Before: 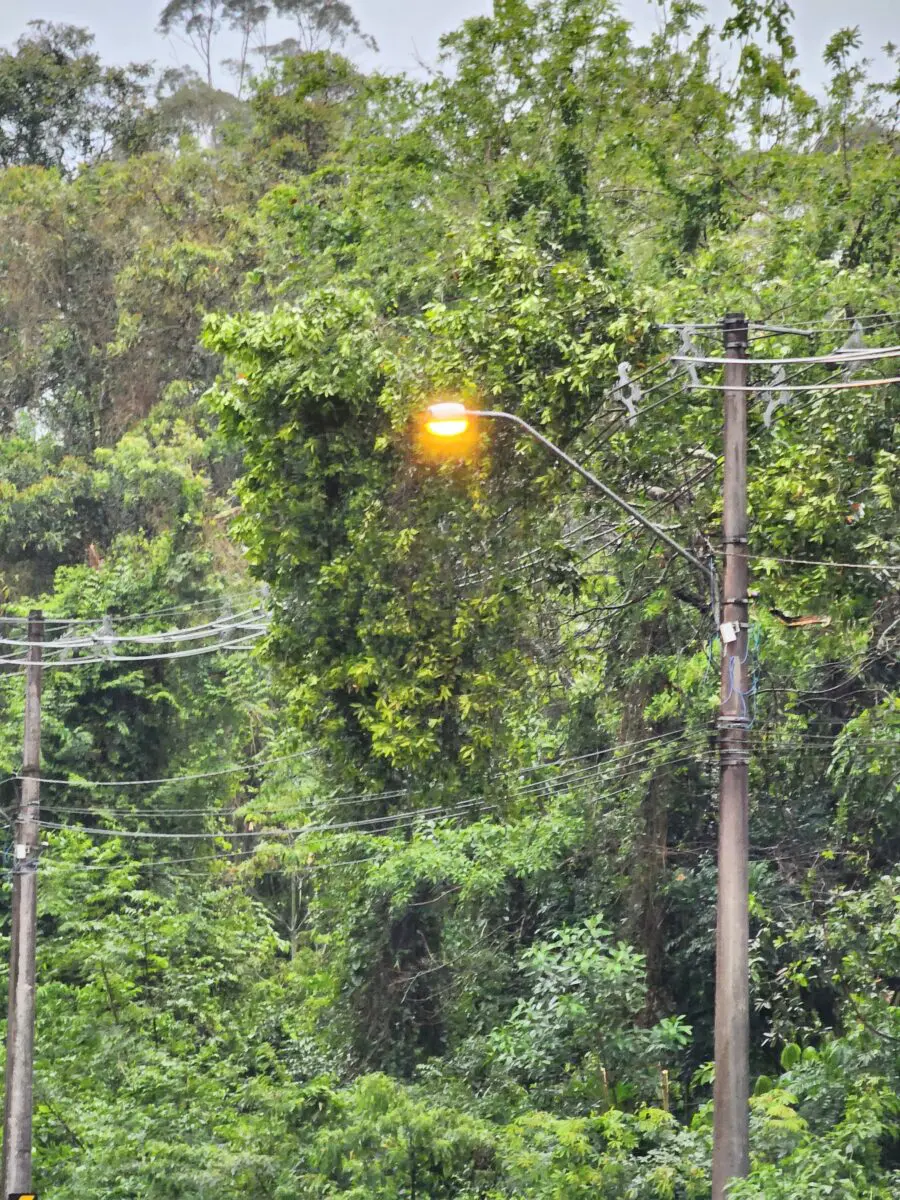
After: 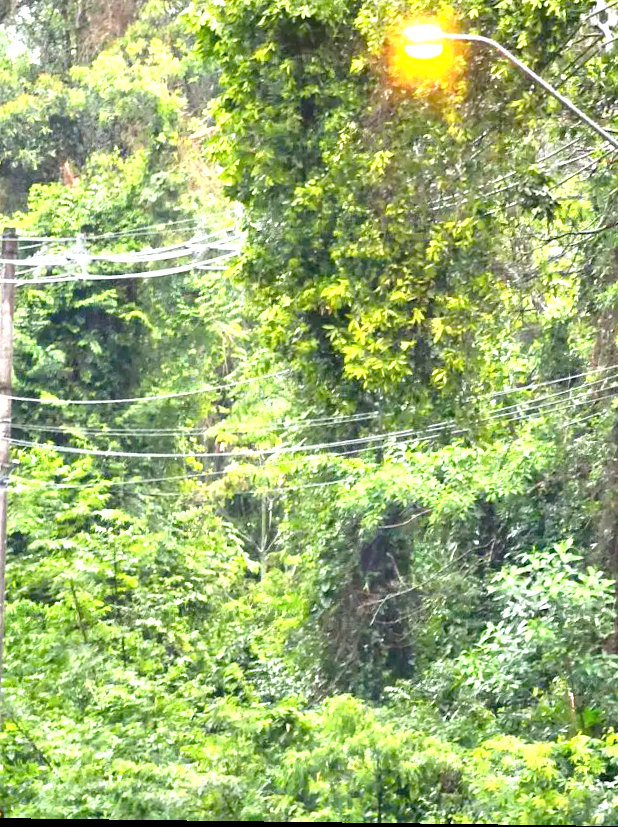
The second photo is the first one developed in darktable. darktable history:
color balance rgb: global offset › luminance -0.84%, perceptual saturation grading › global saturation 20%, perceptual saturation grading › highlights -25.058%, perceptual saturation grading › shadows 24.138%, global vibrance 25.496%
crop and rotate: angle -0.736°, left 3.706%, top 31.653%, right 28.701%
exposure: exposure 1.232 EV, compensate highlight preservation false
